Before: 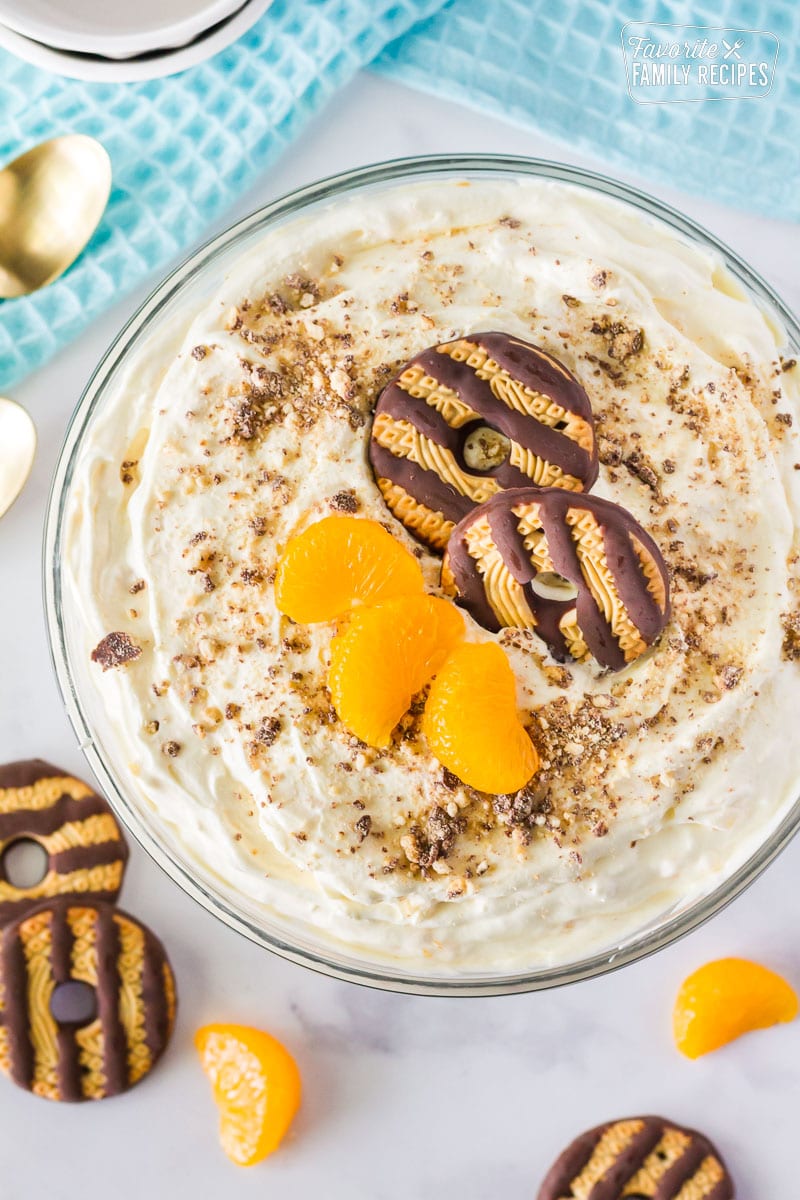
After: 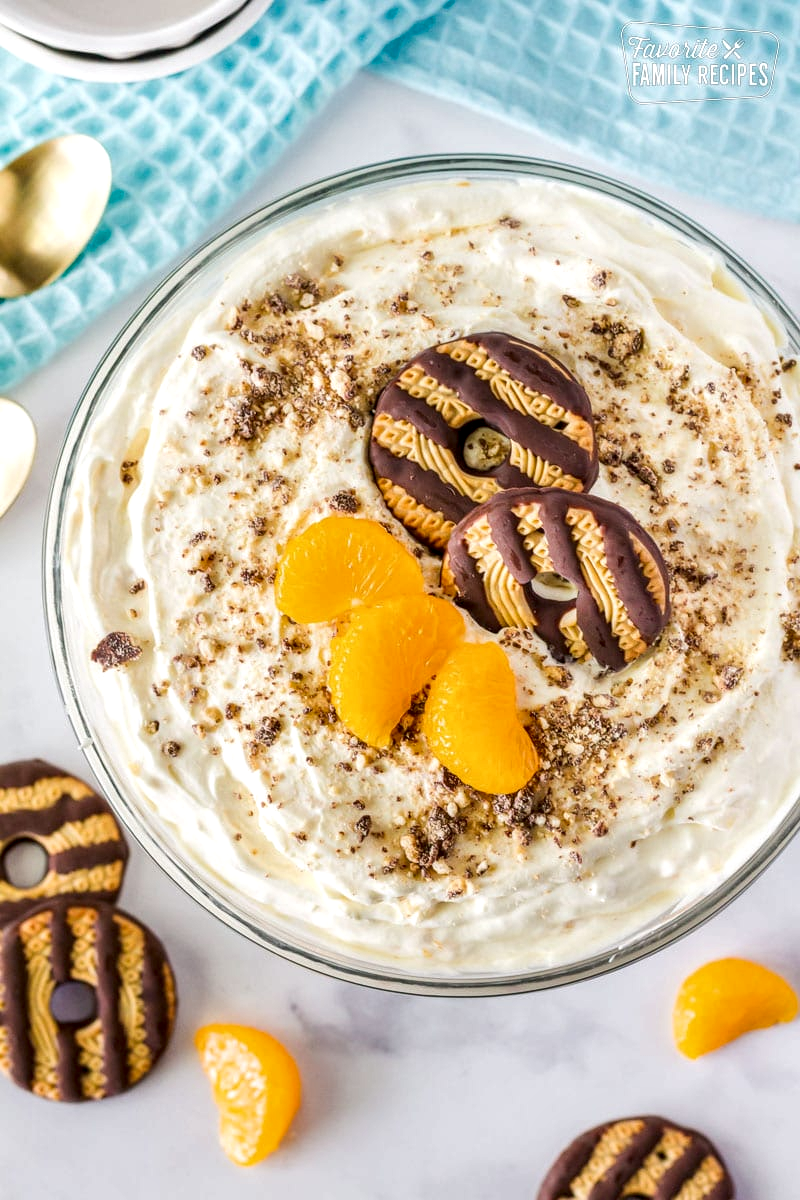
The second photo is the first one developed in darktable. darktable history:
local contrast: highlights 58%, detail 145%
